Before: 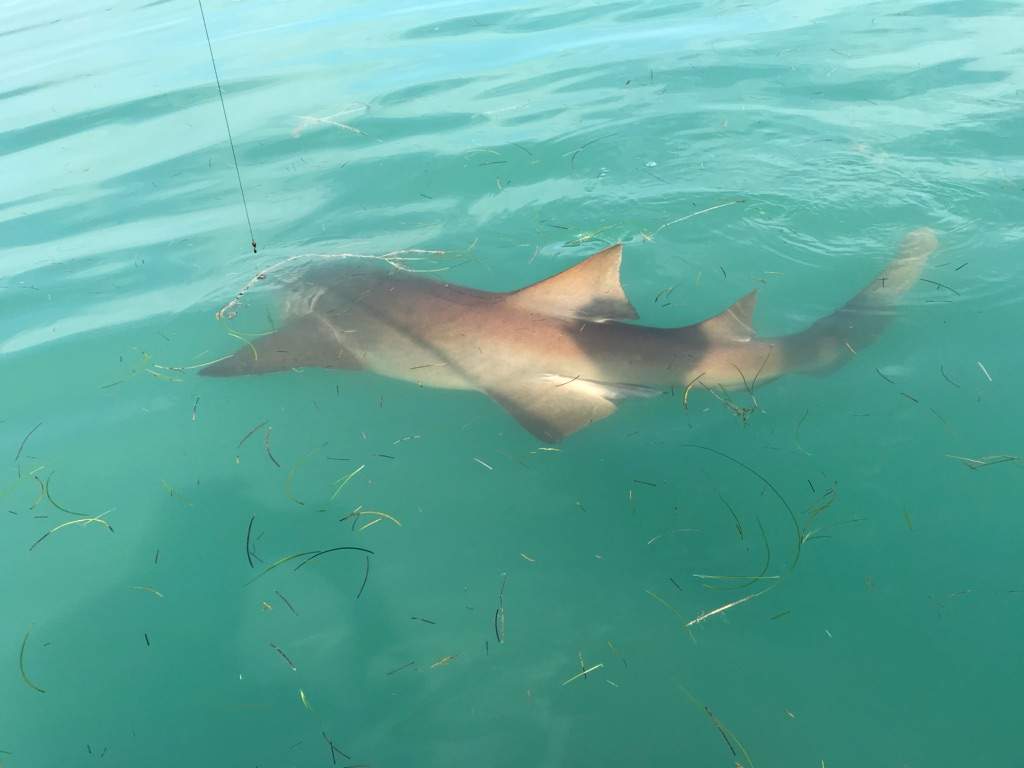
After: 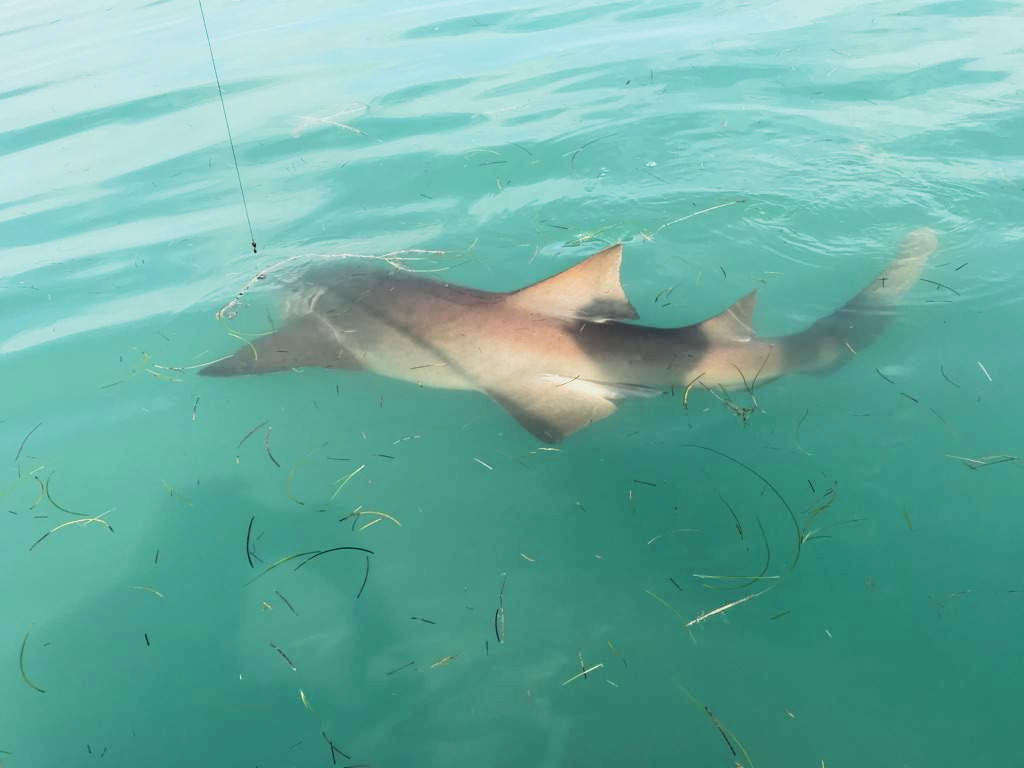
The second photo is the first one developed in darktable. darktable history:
filmic rgb: black relative exposure -5.11 EV, white relative exposure 3.54 EV, hardness 3.17, contrast 1.49, highlights saturation mix -49.52%
